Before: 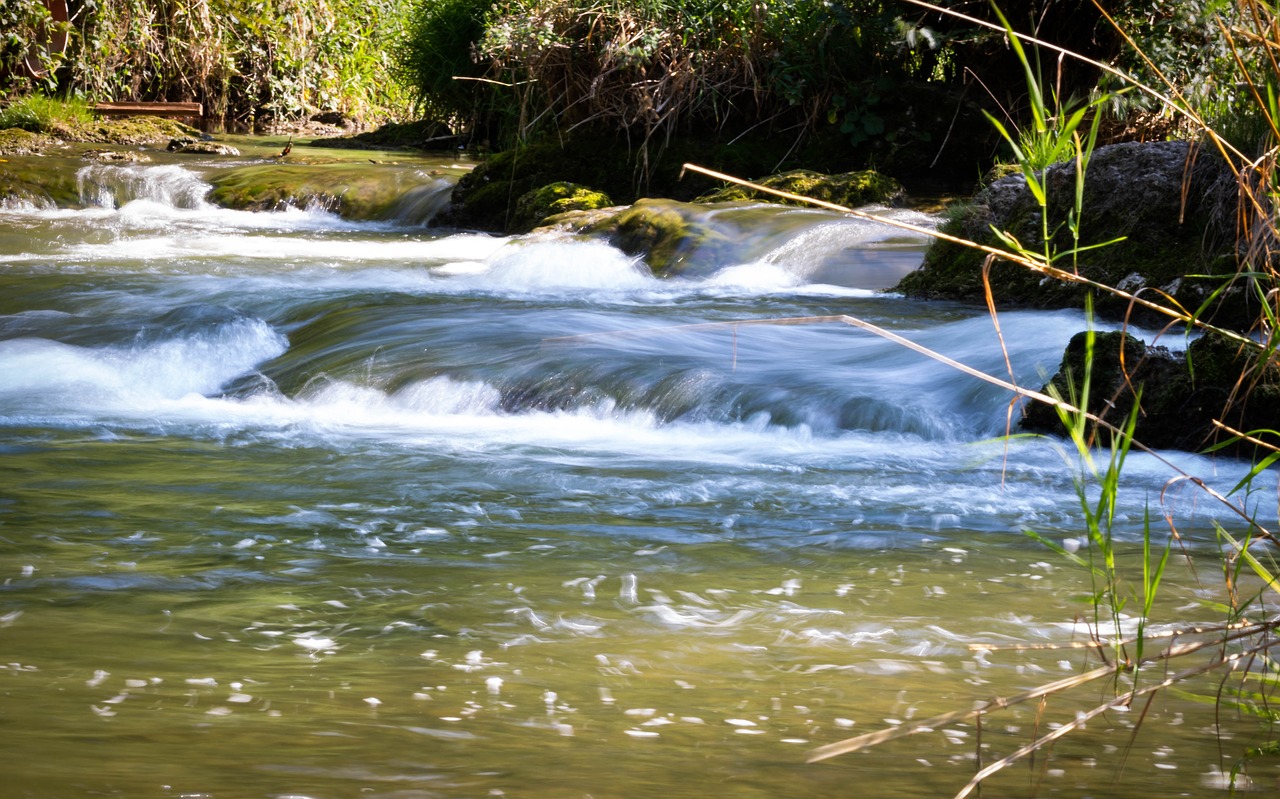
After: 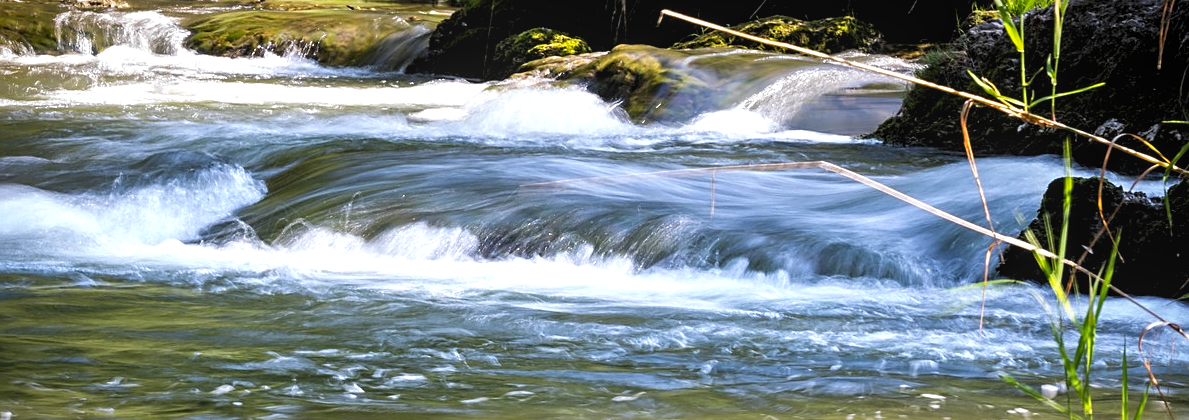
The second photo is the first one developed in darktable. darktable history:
sharpen: on, module defaults
levels: levels [0.062, 0.494, 0.925]
local contrast: detail 109%
crop: left 1.796%, top 19.338%, right 5.261%, bottom 28.026%
